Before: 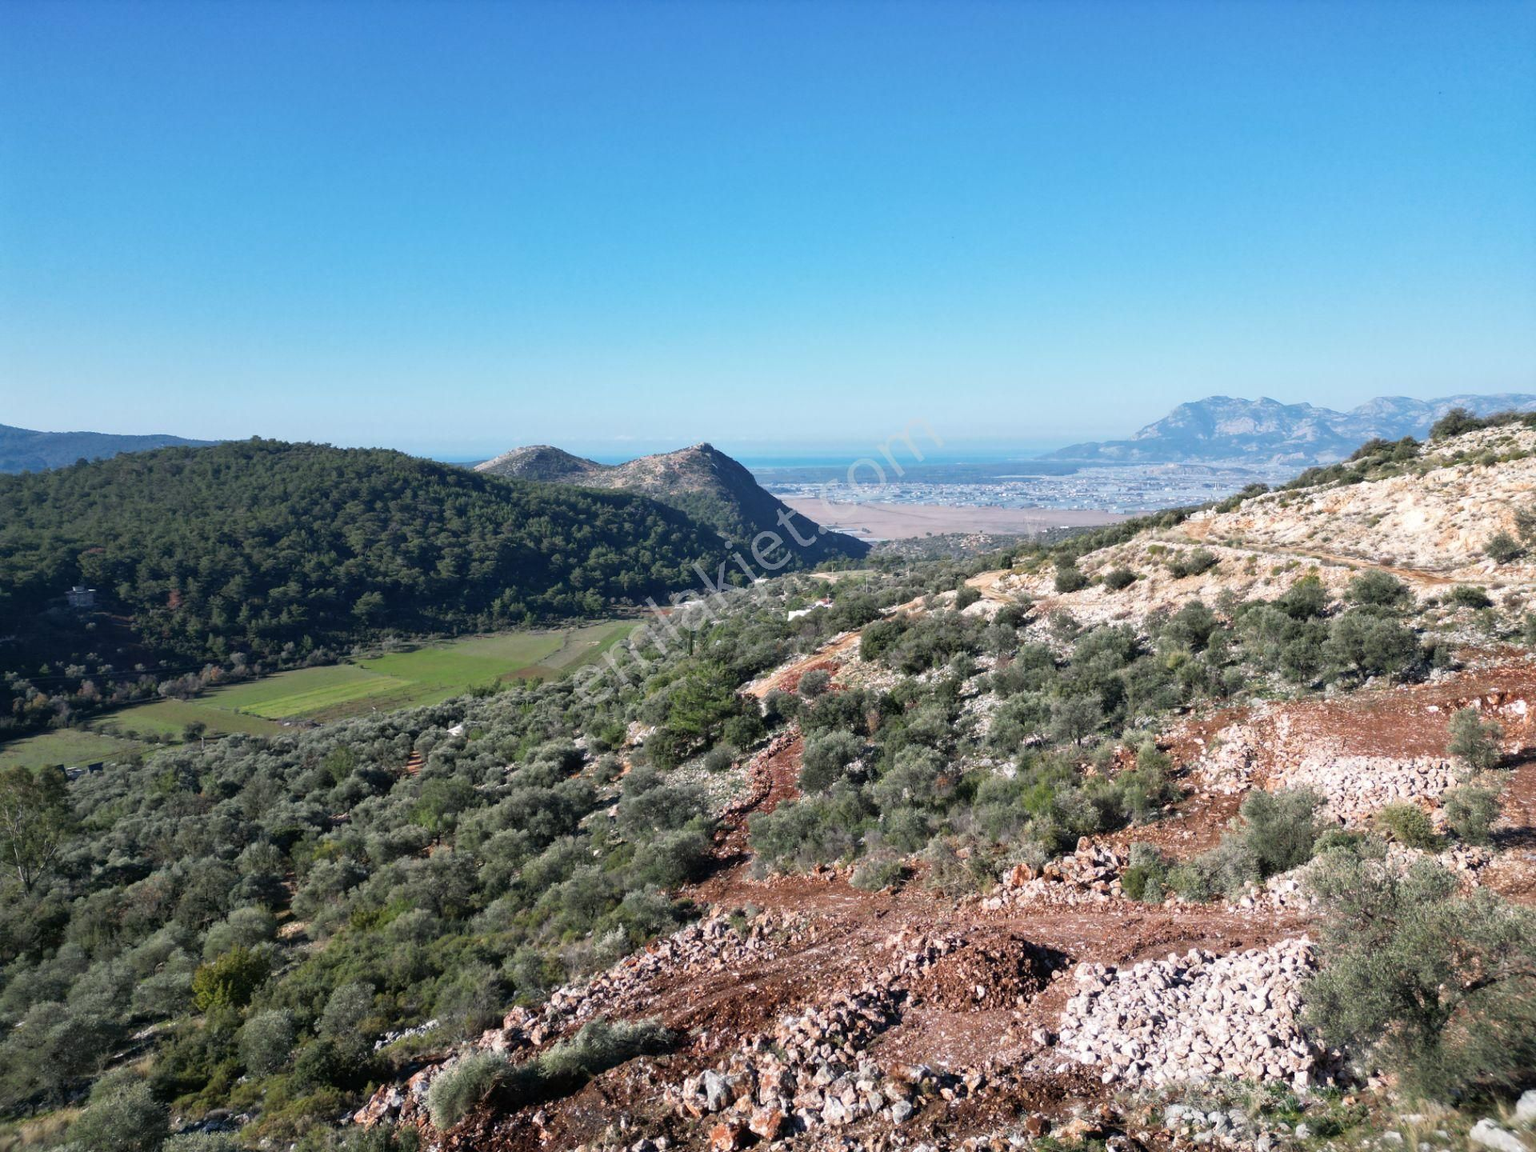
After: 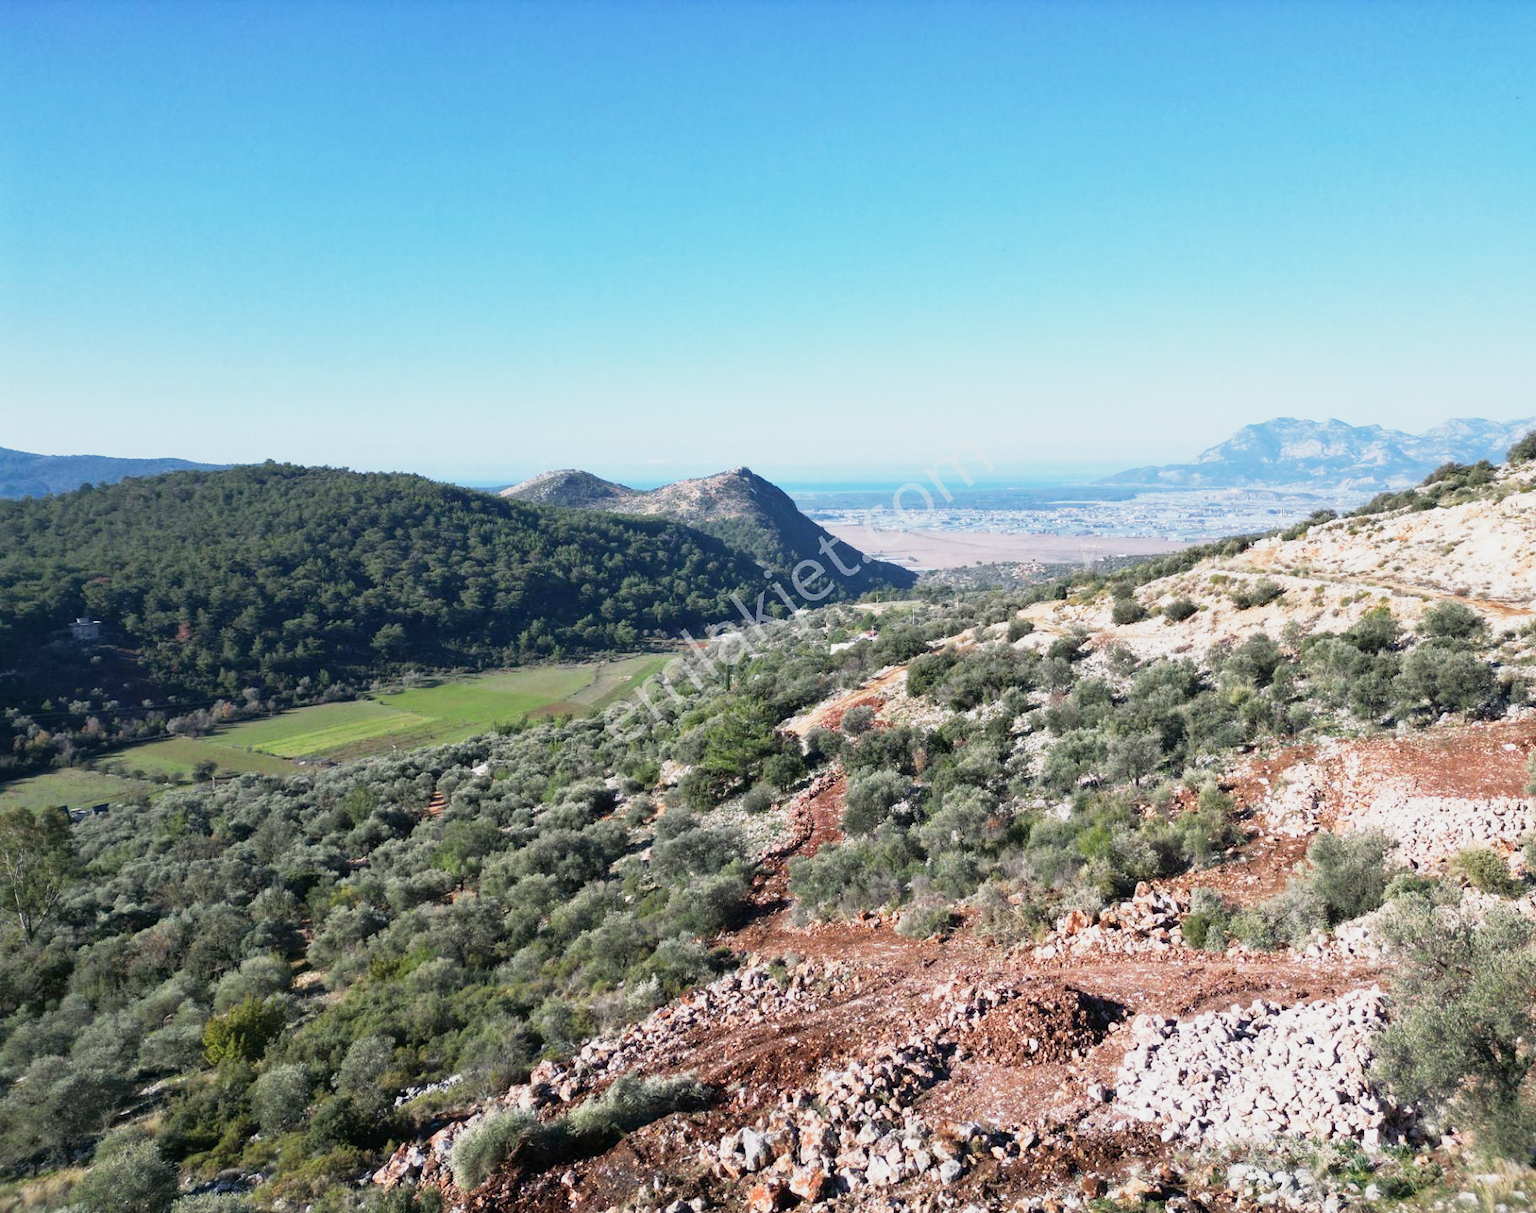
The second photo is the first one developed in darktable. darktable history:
crop and rotate: left 0%, right 5.082%
base curve: curves: ch0 [(0, 0) (0.088, 0.125) (0.176, 0.251) (0.354, 0.501) (0.613, 0.749) (1, 0.877)], preserve colors none
